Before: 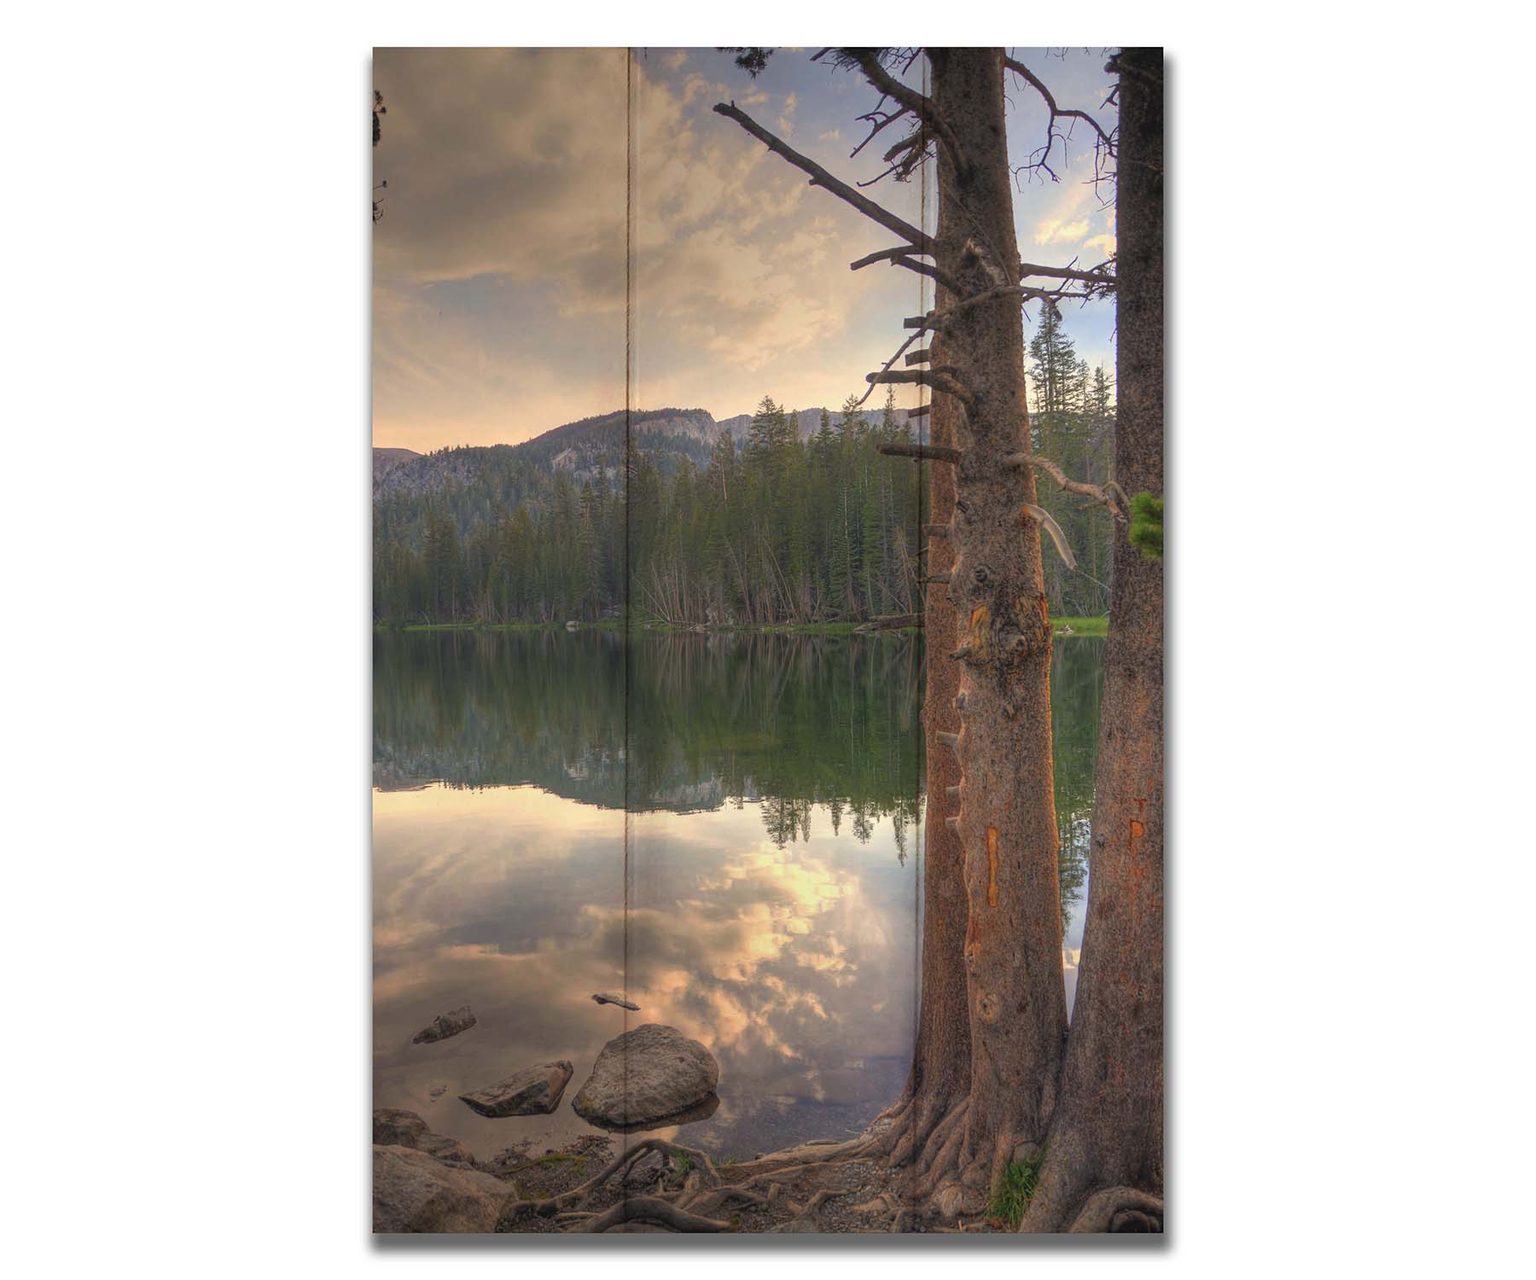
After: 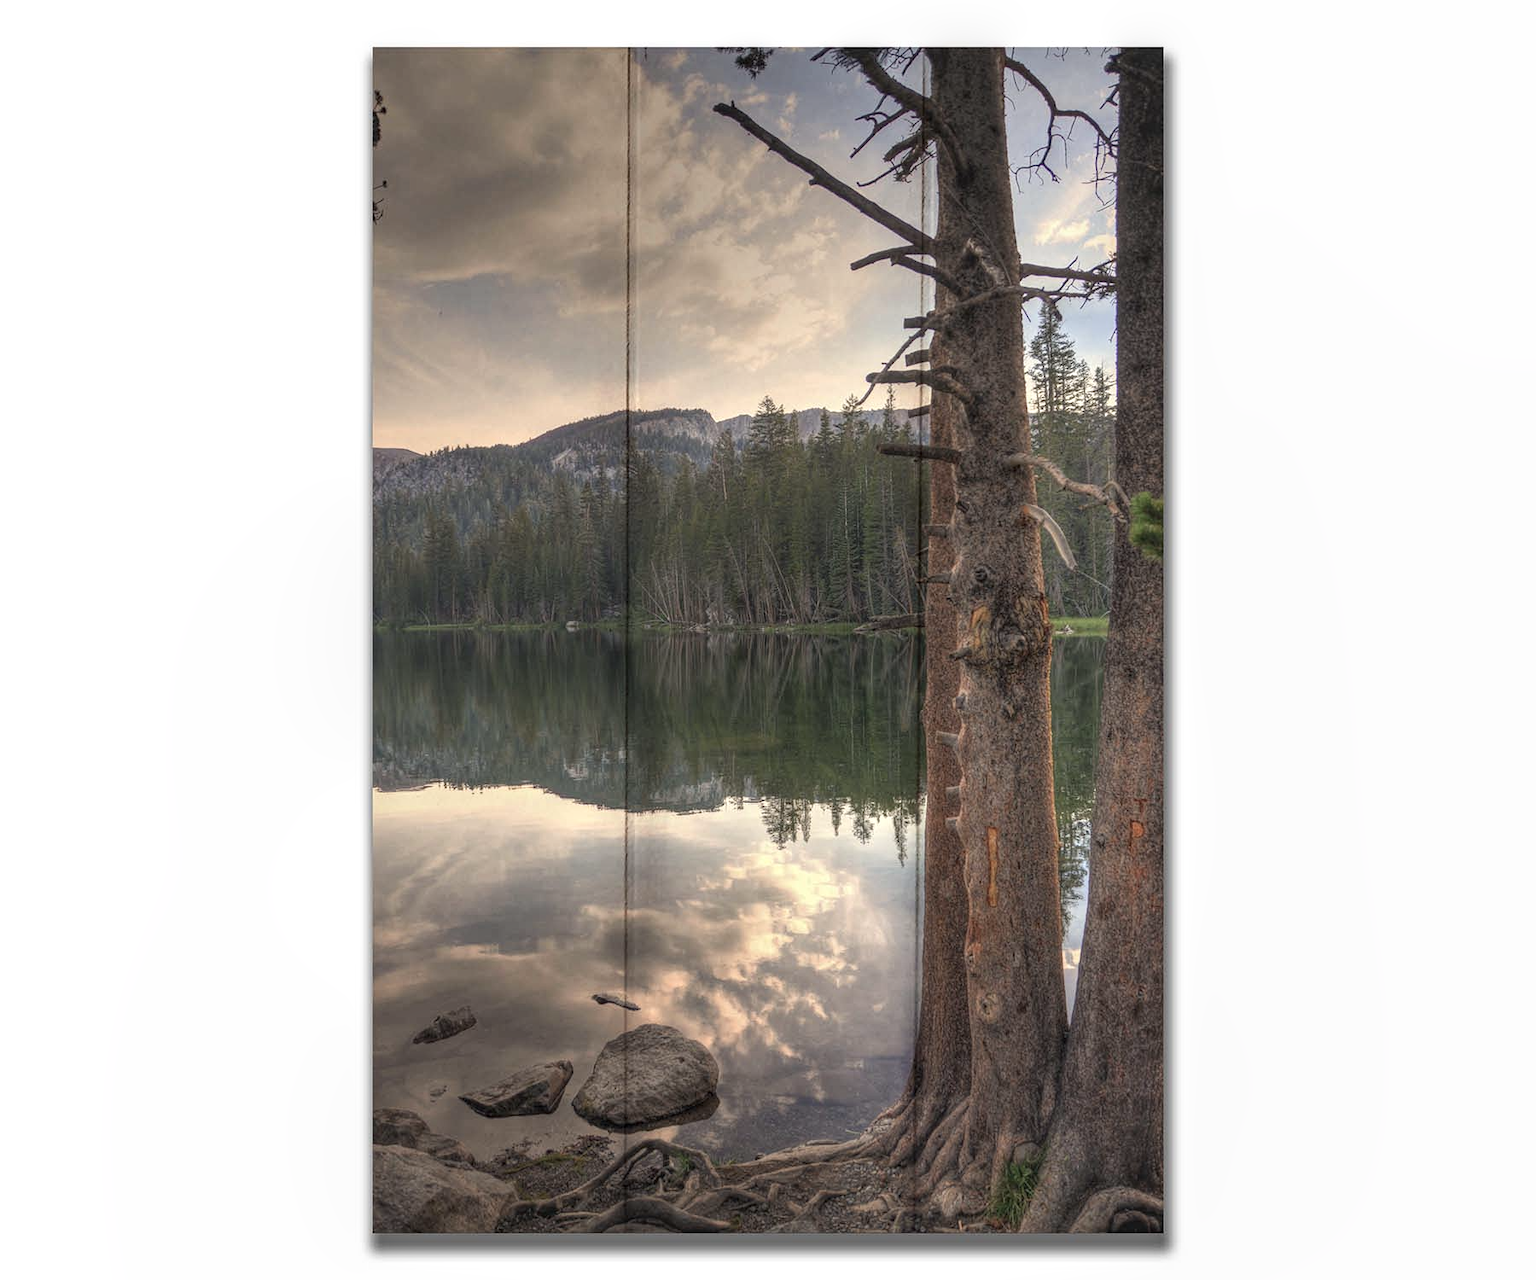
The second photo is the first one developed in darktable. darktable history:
local contrast: detail 130%
contrast brightness saturation: contrast 0.1, saturation -0.3
